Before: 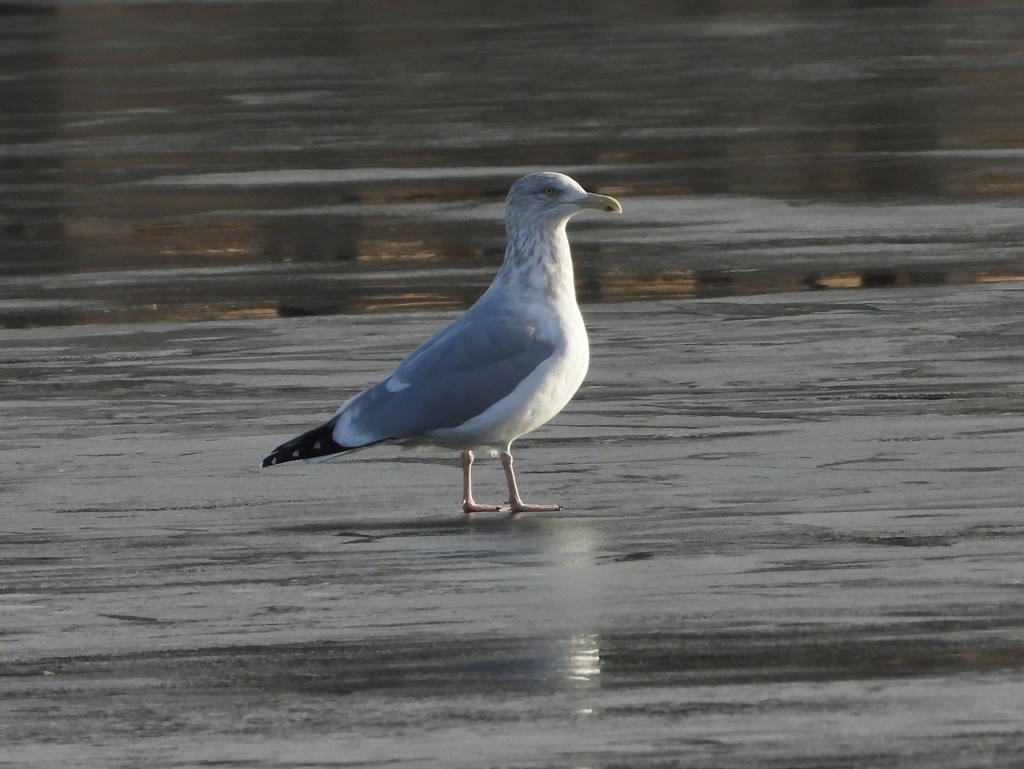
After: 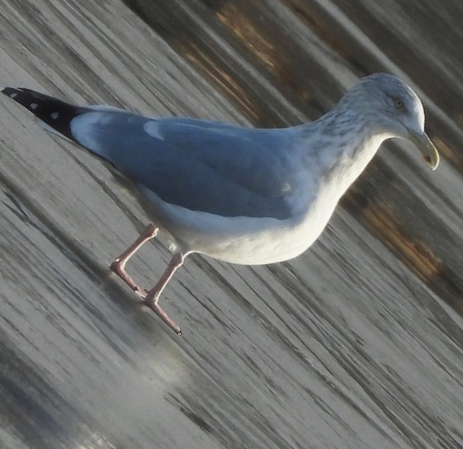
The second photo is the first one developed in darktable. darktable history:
crop and rotate: angle -45.63°, top 16.062%, right 0.834%, bottom 11.758%
haze removal: strength -0.105, compatibility mode true, adaptive false
